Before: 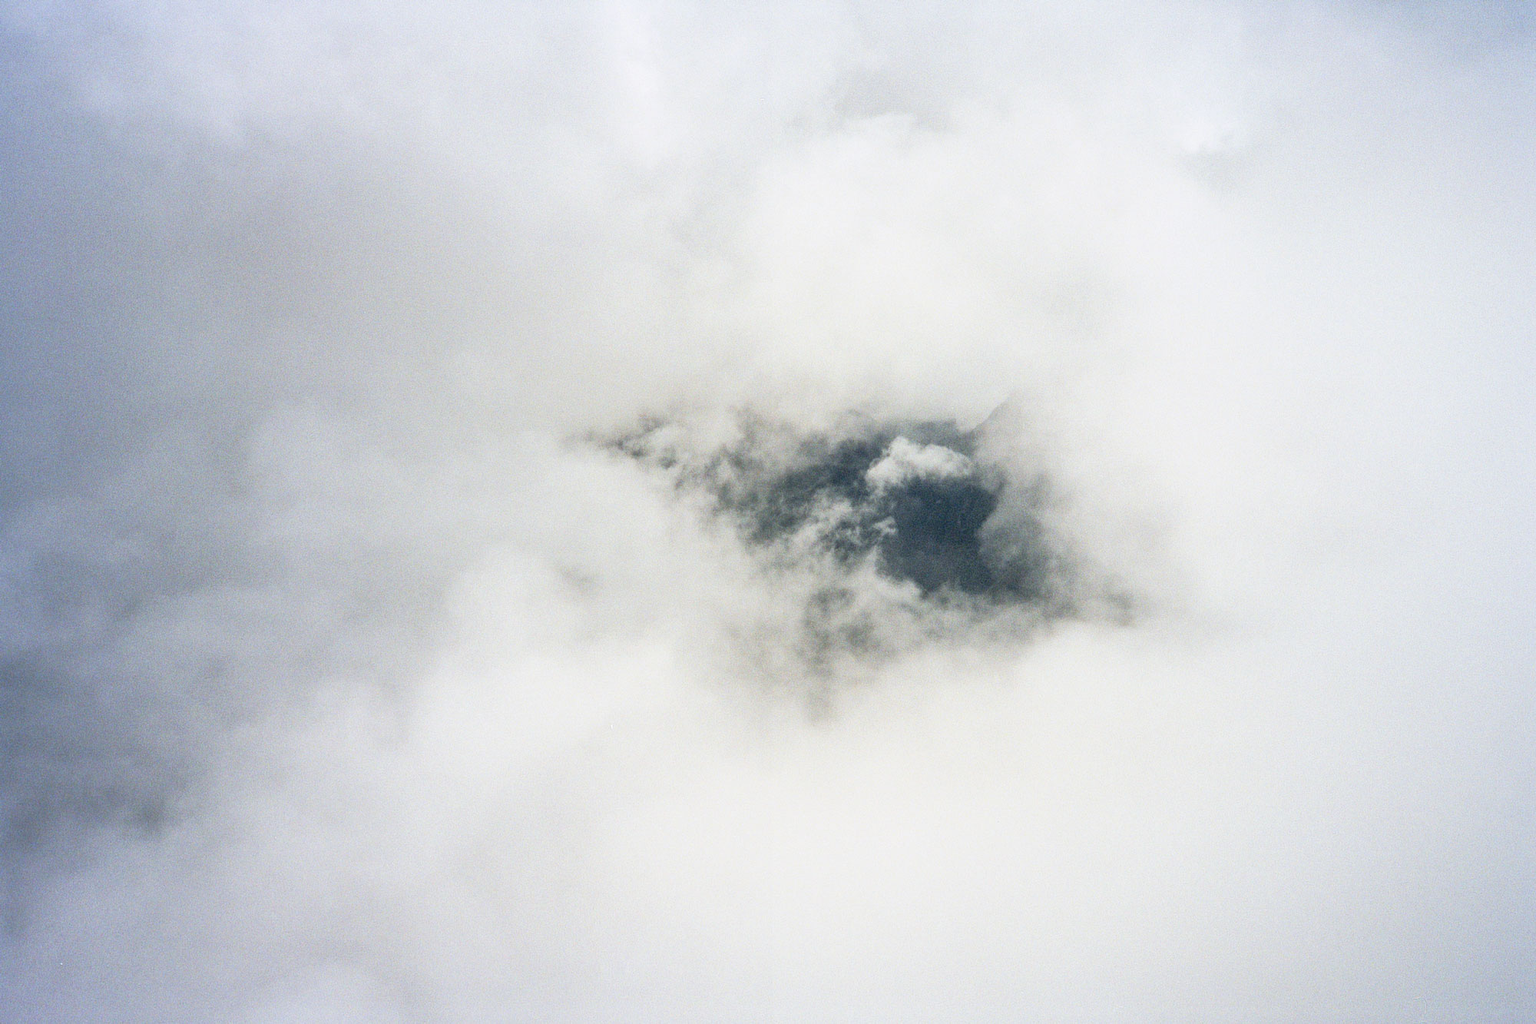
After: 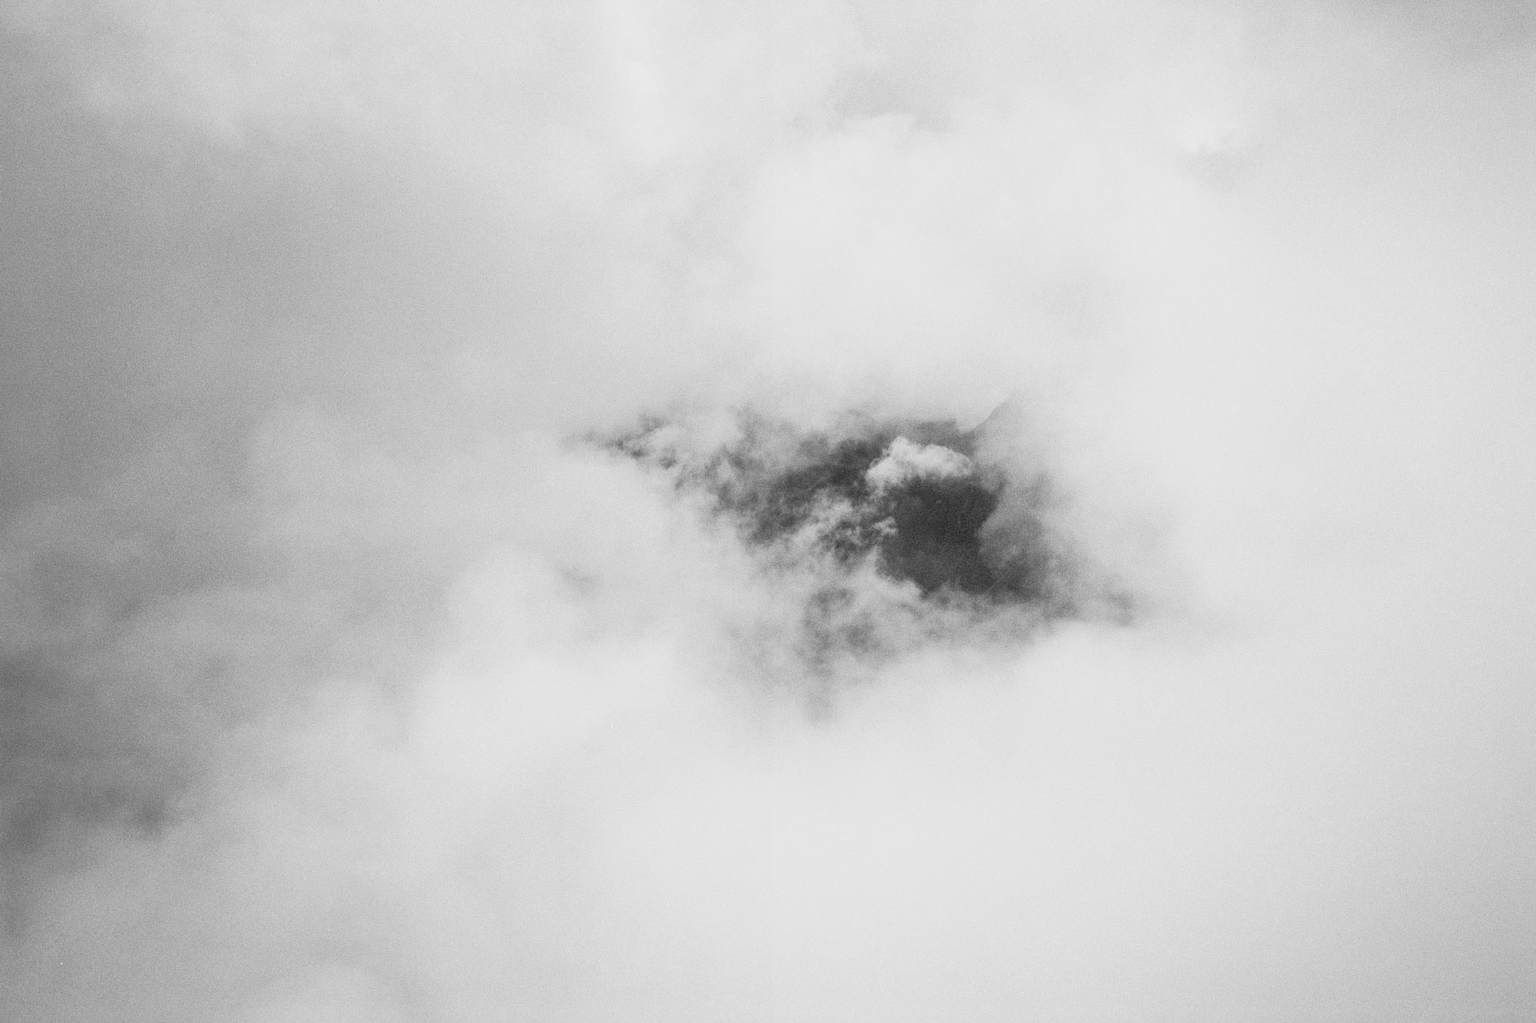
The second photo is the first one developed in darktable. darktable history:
monochrome: a 14.95, b -89.96
contrast brightness saturation: contrast 0.07
